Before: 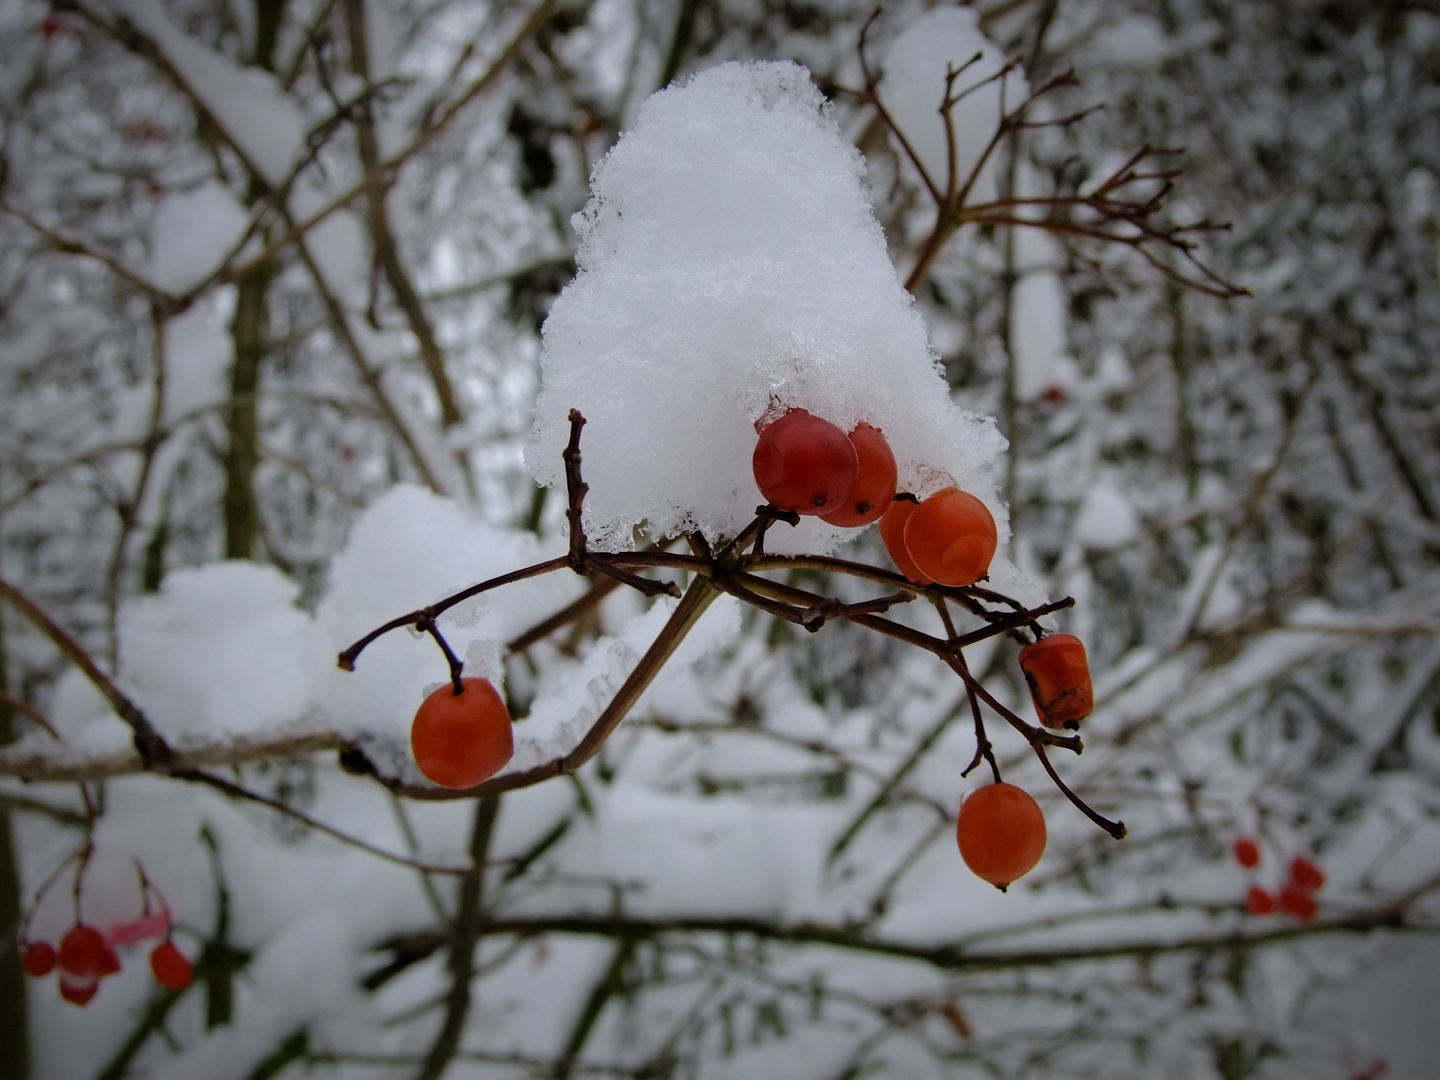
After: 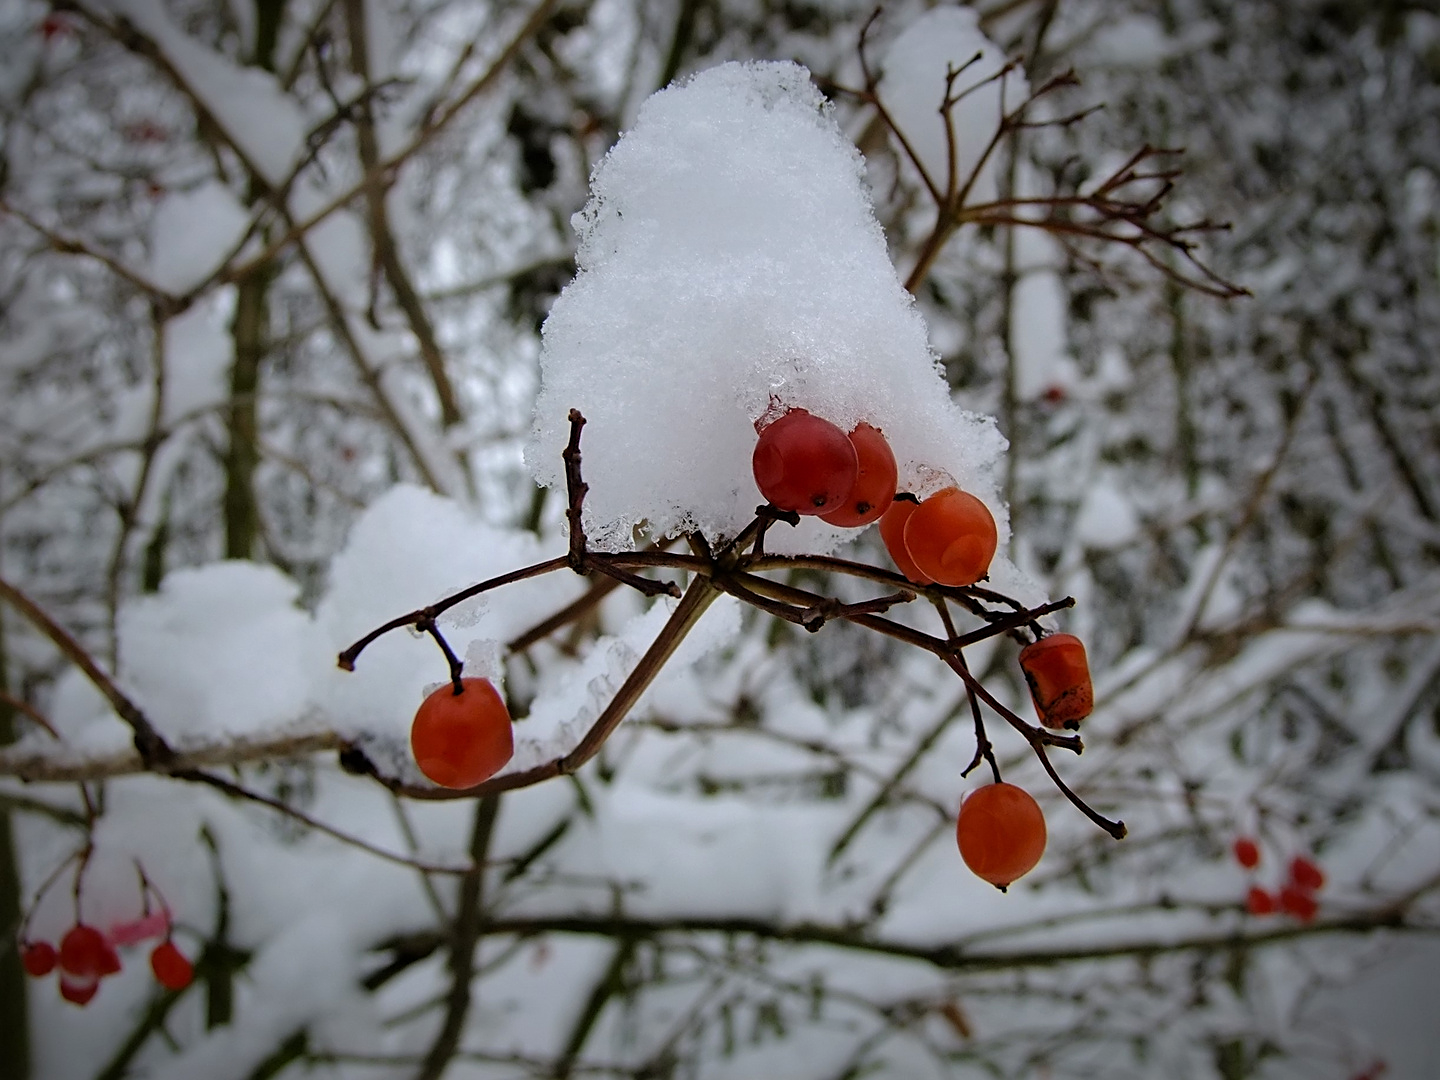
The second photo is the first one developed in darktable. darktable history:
sharpen: on, module defaults
exposure: exposure -0.139 EV, compensate highlight preservation false
levels: mode automatic
